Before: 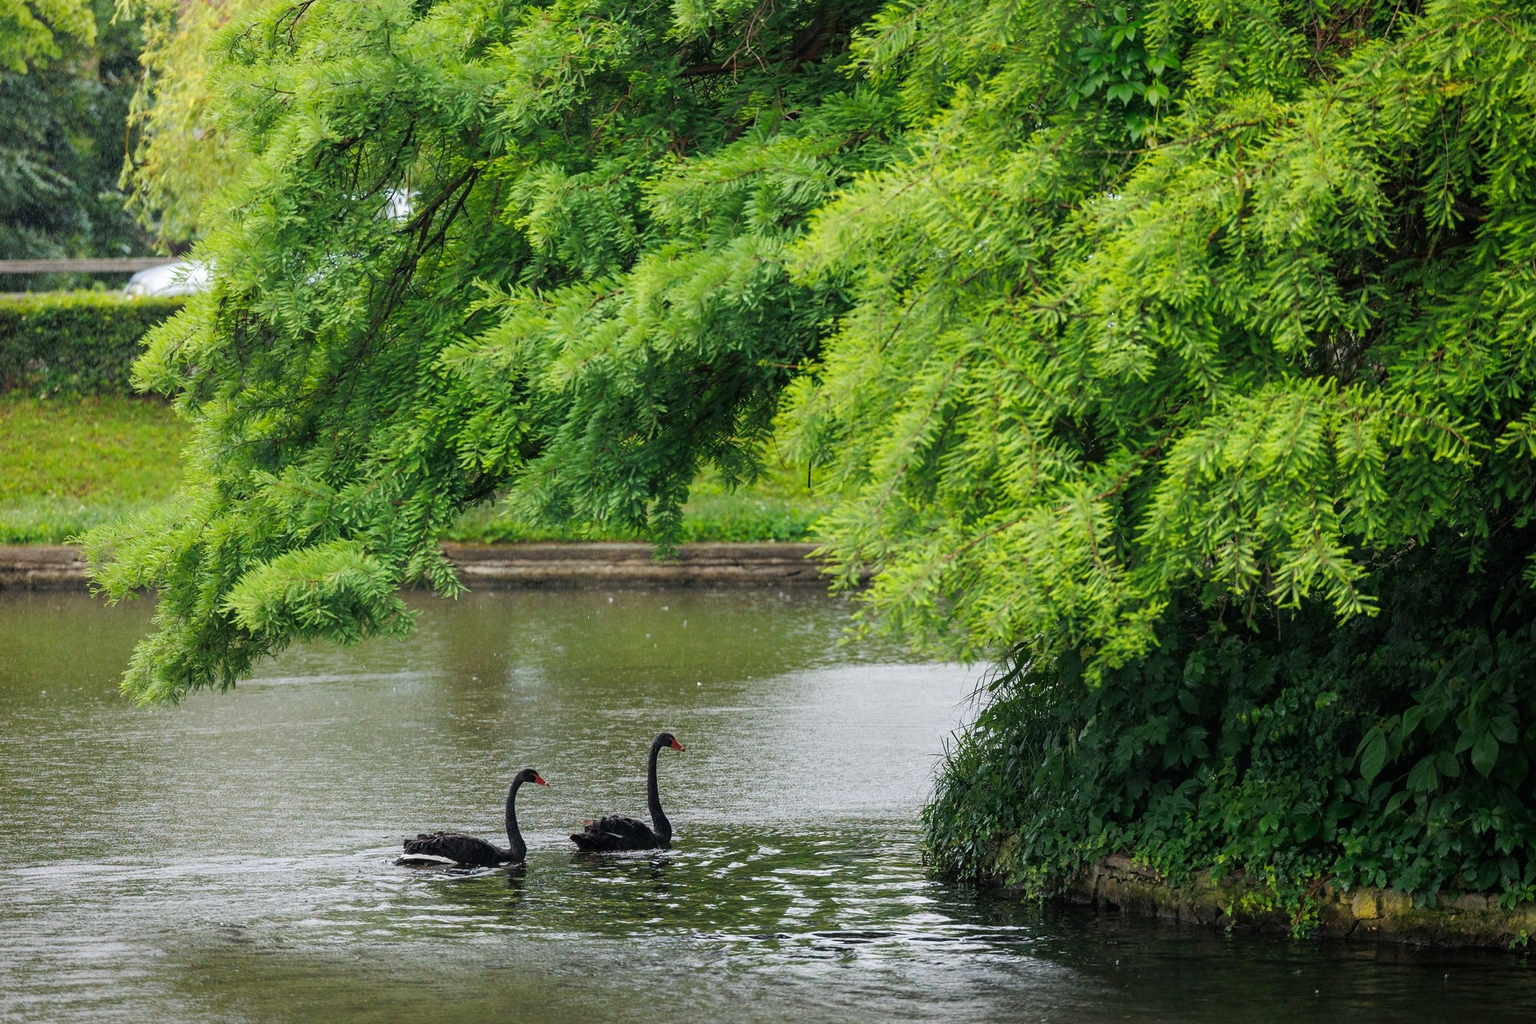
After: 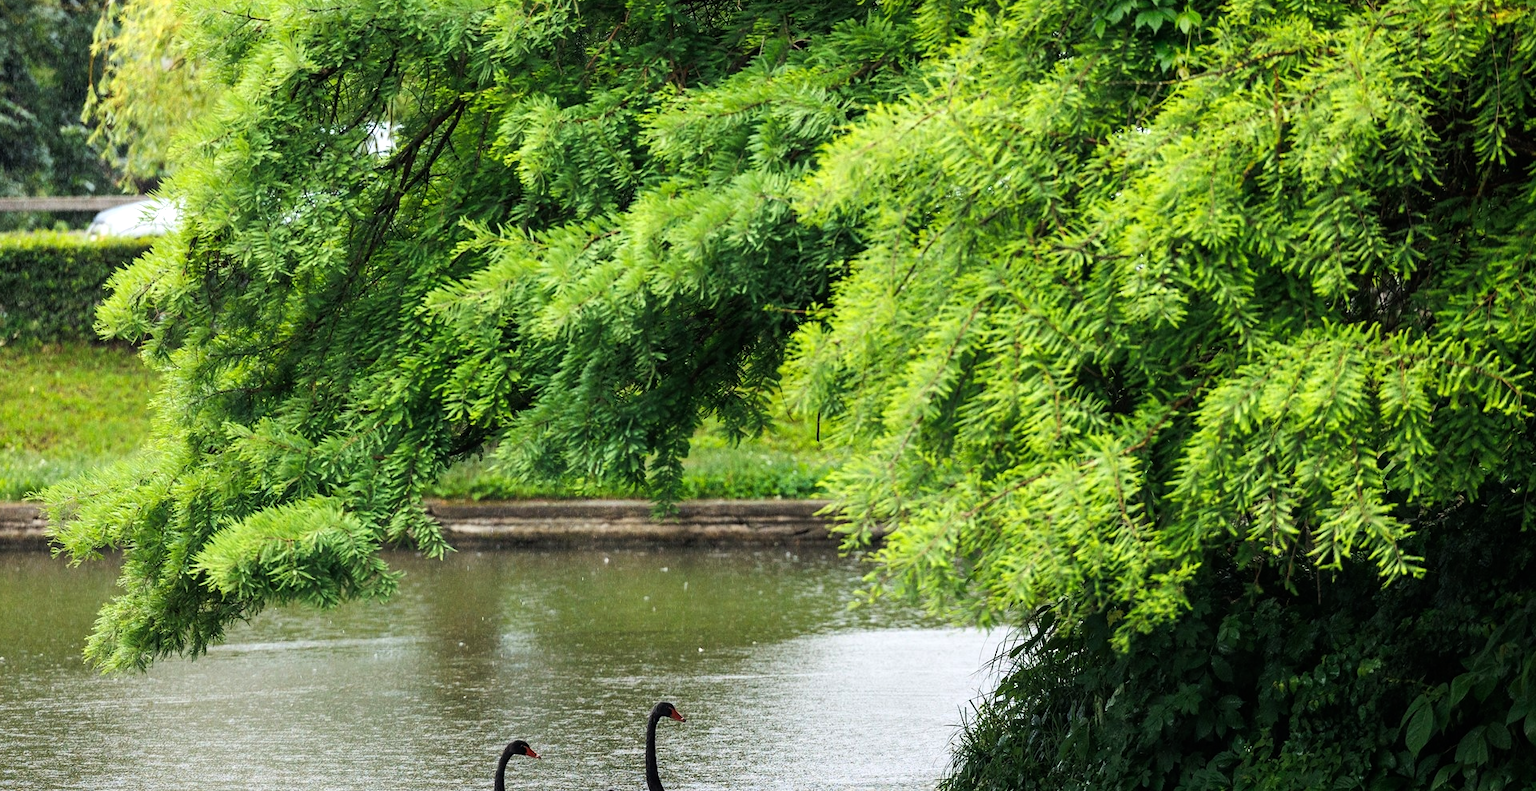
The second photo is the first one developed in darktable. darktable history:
tone equalizer: -8 EV -0.417 EV, -7 EV -0.389 EV, -6 EV -0.333 EV, -5 EV -0.222 EV, -3 EV 0.222 EV, -2 EV 0.333 EV, -1 EV 0.389 EV, +0 EV 0.417 EV, edges refinement/feathering 500, mask exposure compensation -1.25 EV, preserve details no
rgb curve: curves: ch0 [(0, 0) (0.078, 0.051) (0.929, 0.956) (1, 1)], compensate middle gray true
crop: left 2.737%, top 7.287%, right 3.421%, bottom 20.179%
